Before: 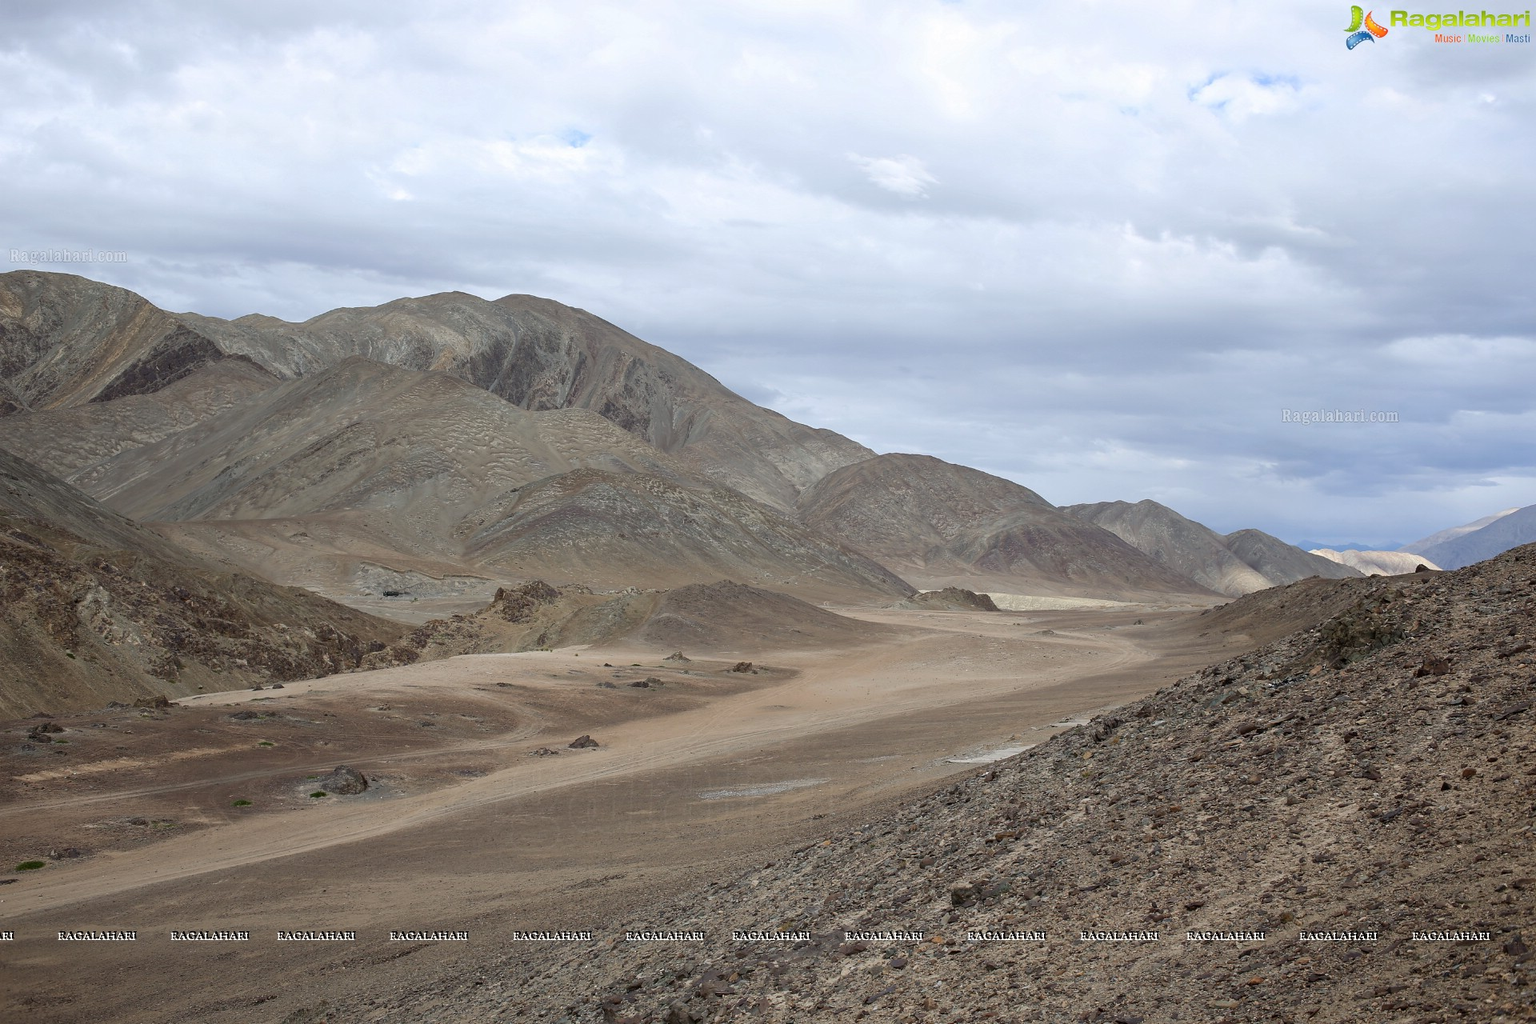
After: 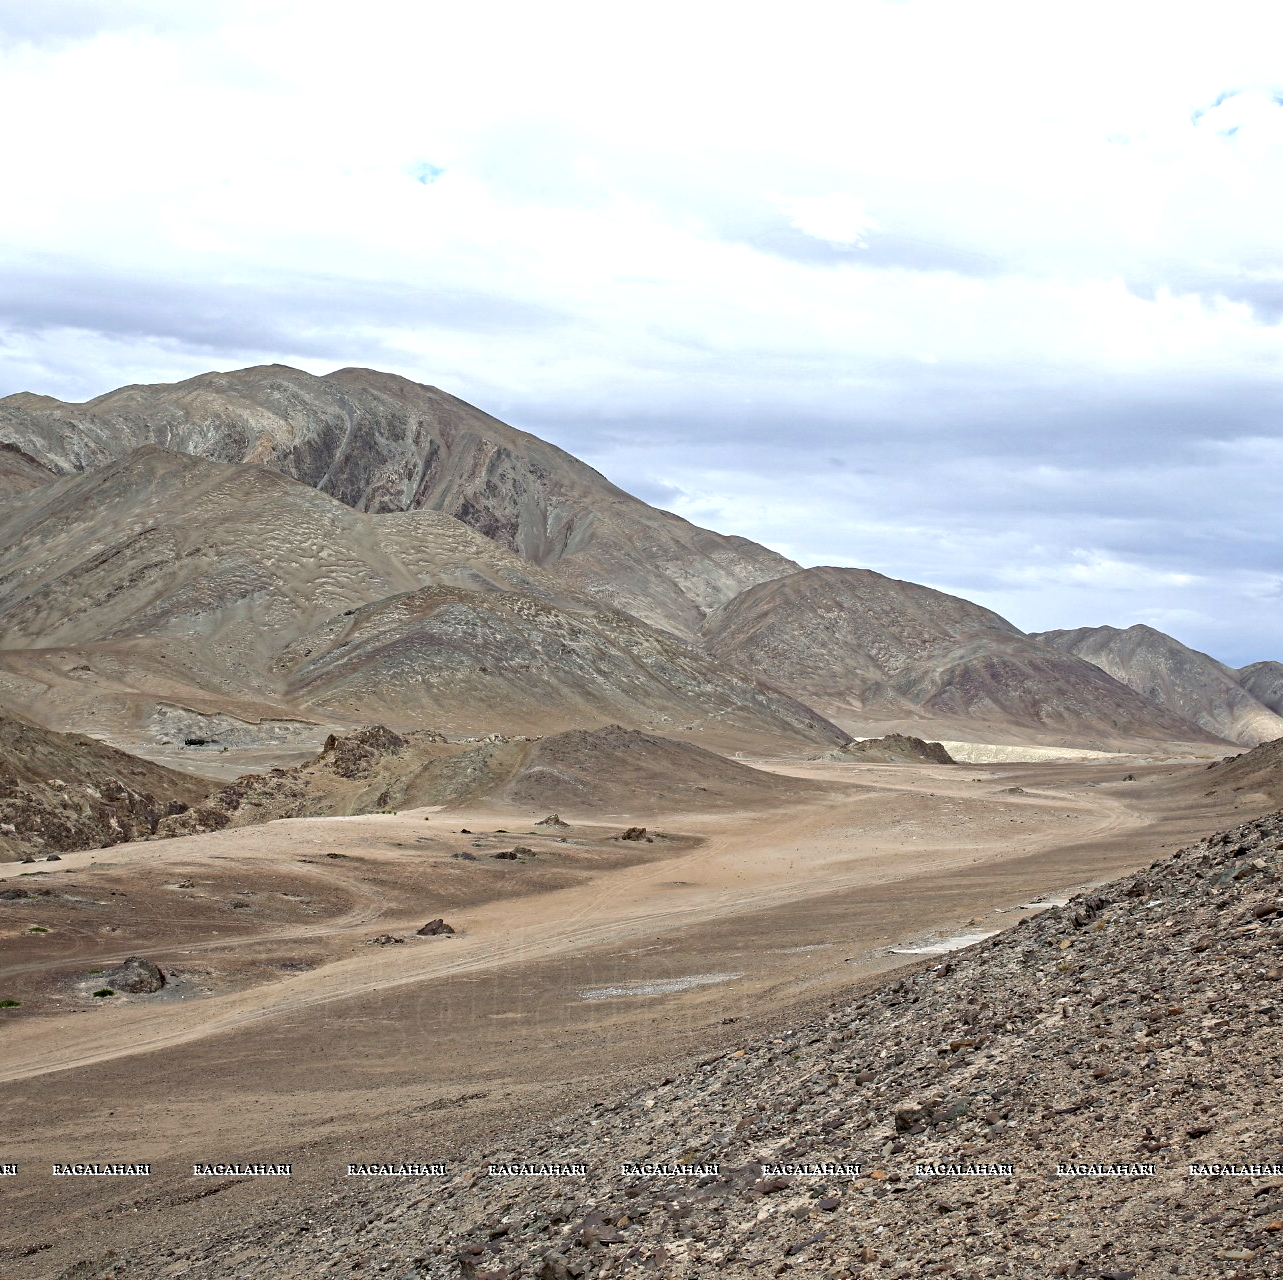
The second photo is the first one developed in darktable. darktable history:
contrast equalizer: octaves 7, y [[0.5, 0.501, 0.525, 0.597, 0.58, 0.514], [0.5 ×6], [0.5 ×6], [0 ×6], [0 ×6]]
shadows and highlights: shadows 25.75, highlights -25.54
crop and rotate: left 15.314%, right 17.831%
exposure: black level correction 0, exposure 0.499 EV, compensate exposure bias true, compensate highlight preservation false
haze removal: compatibility mode true, adaptive false
